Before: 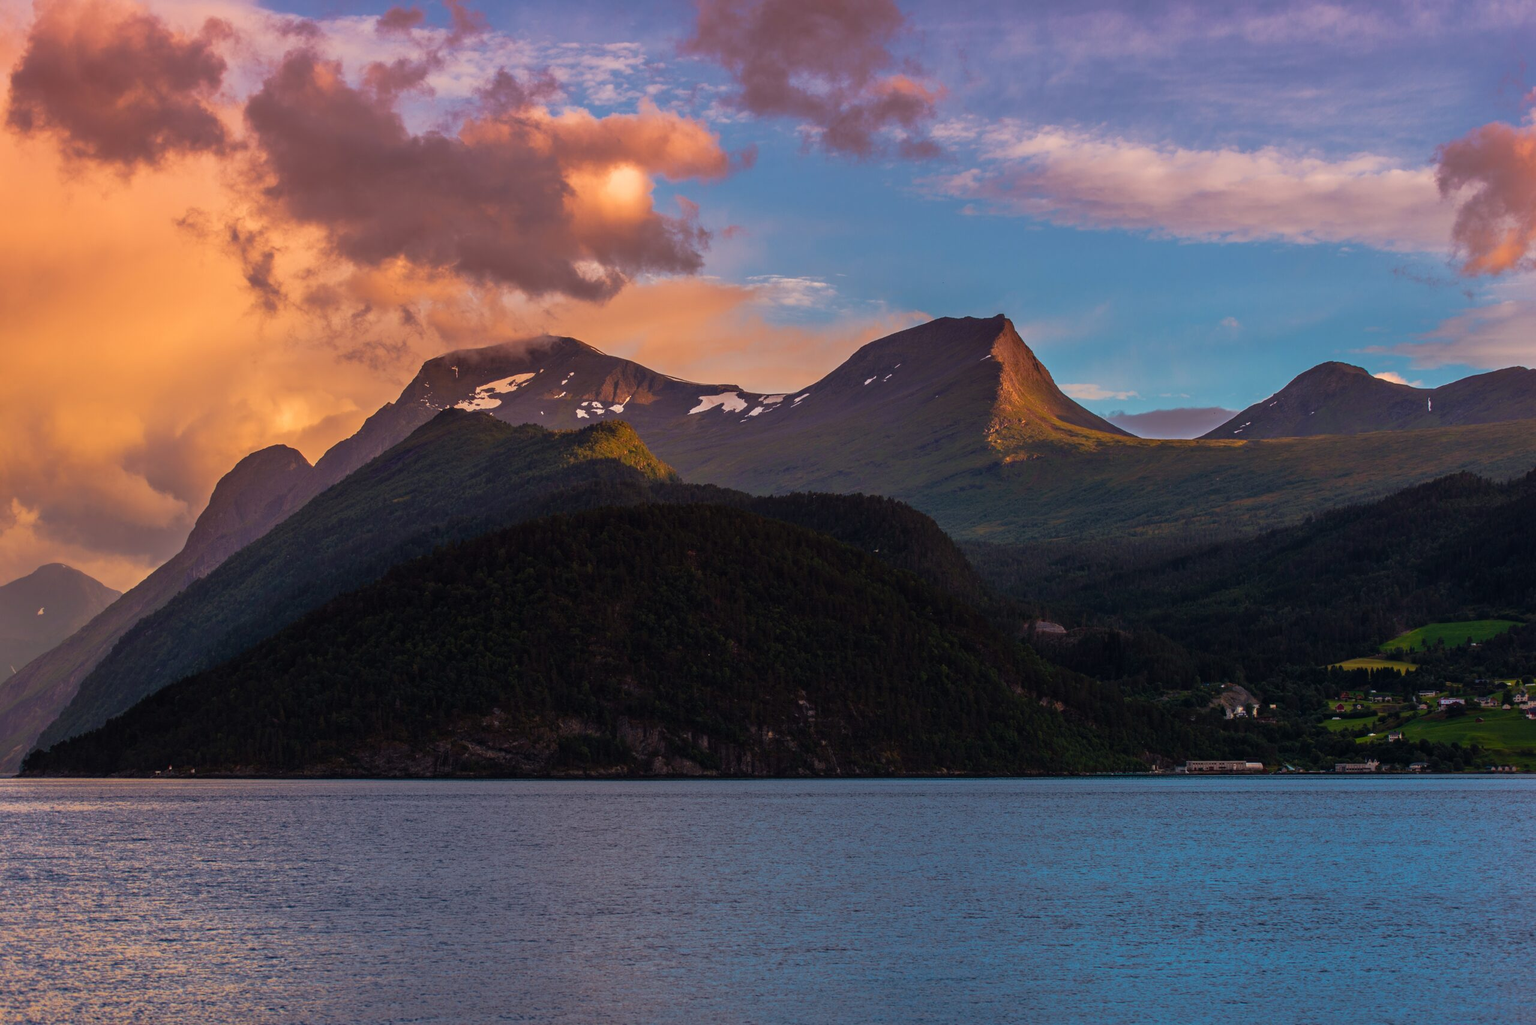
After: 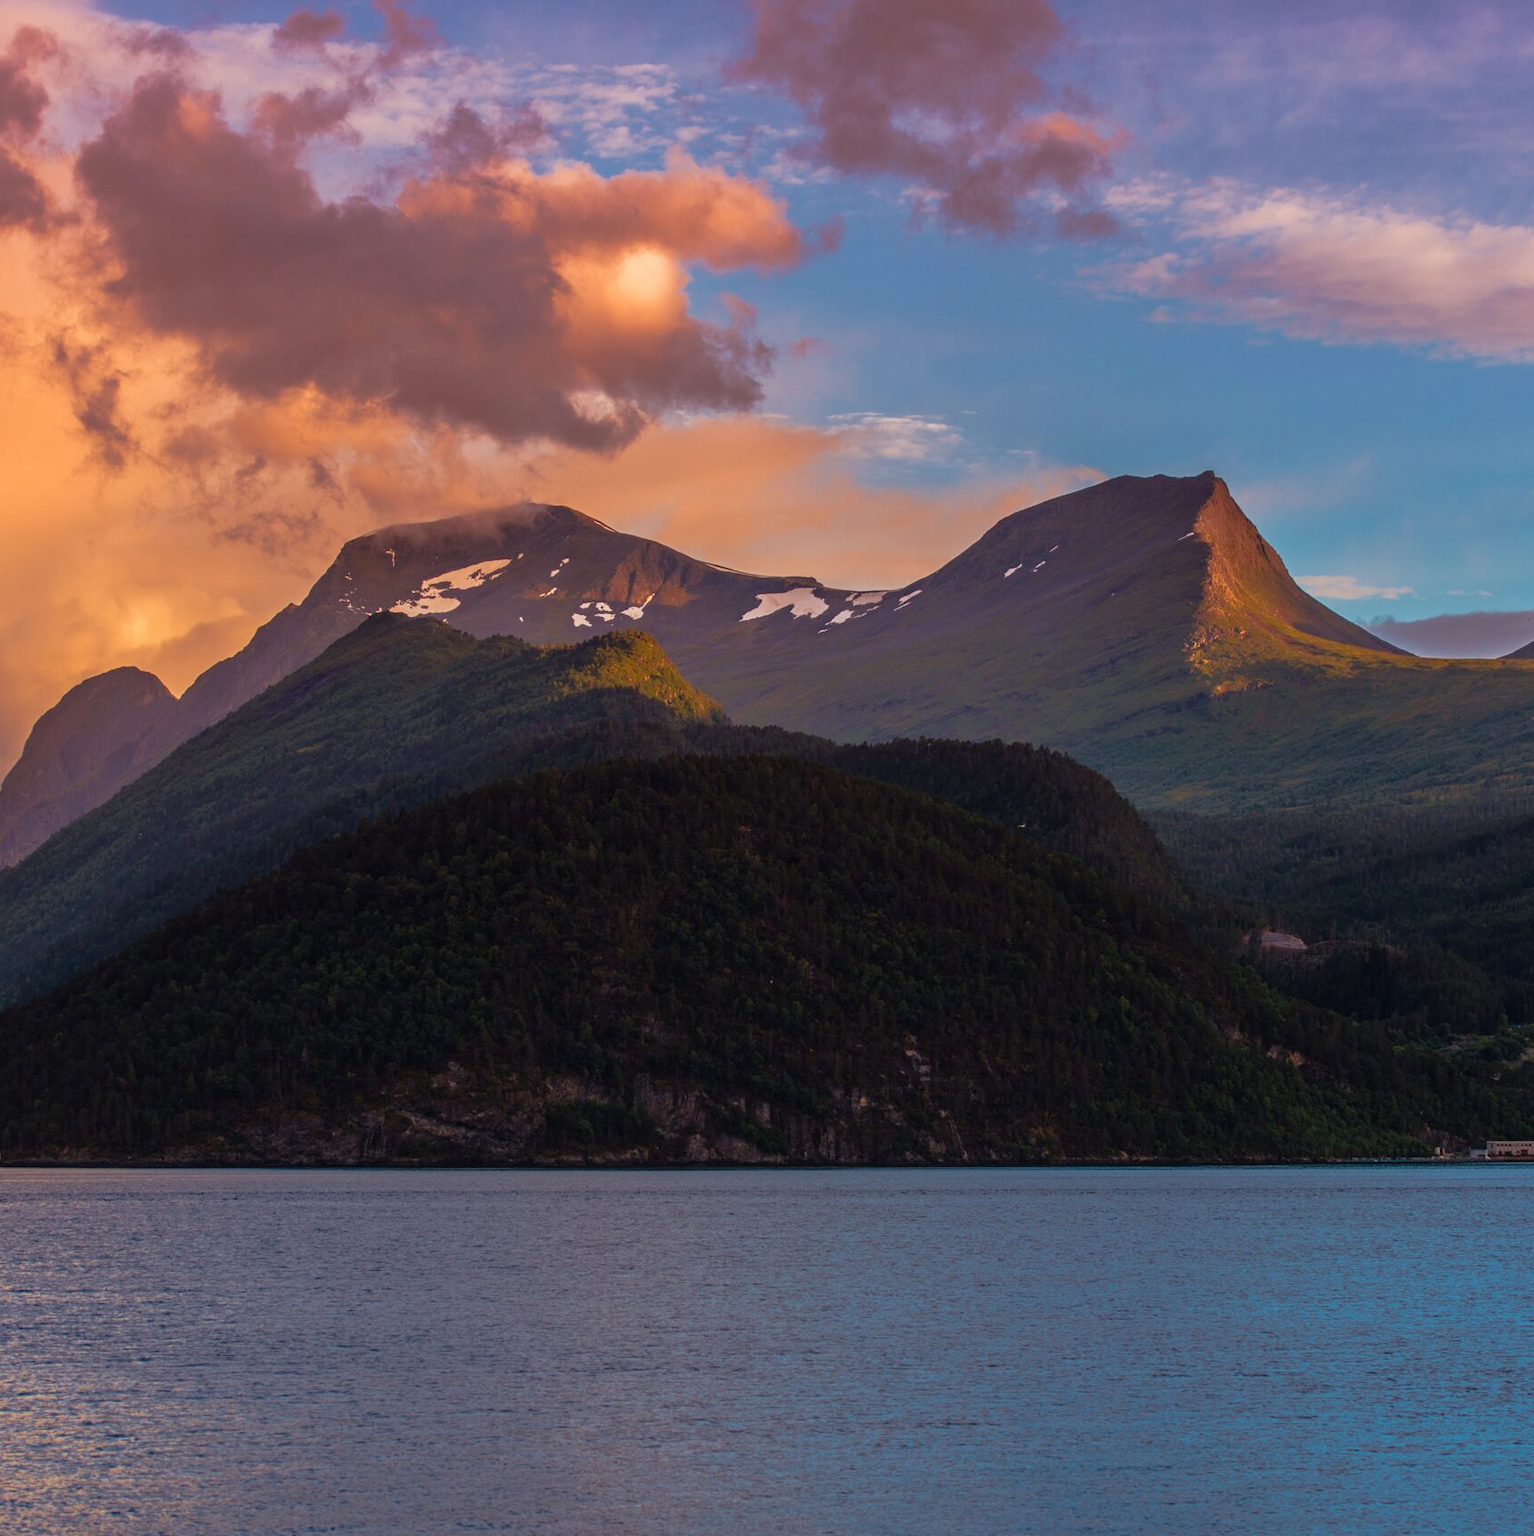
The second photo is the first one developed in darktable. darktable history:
crop and rotate: left 12.673%, right 20.66%
rgb curve: curves: ch0 [(0, 0) (0.053, 0.068) (0.122, 0.128) (1, 1)]
